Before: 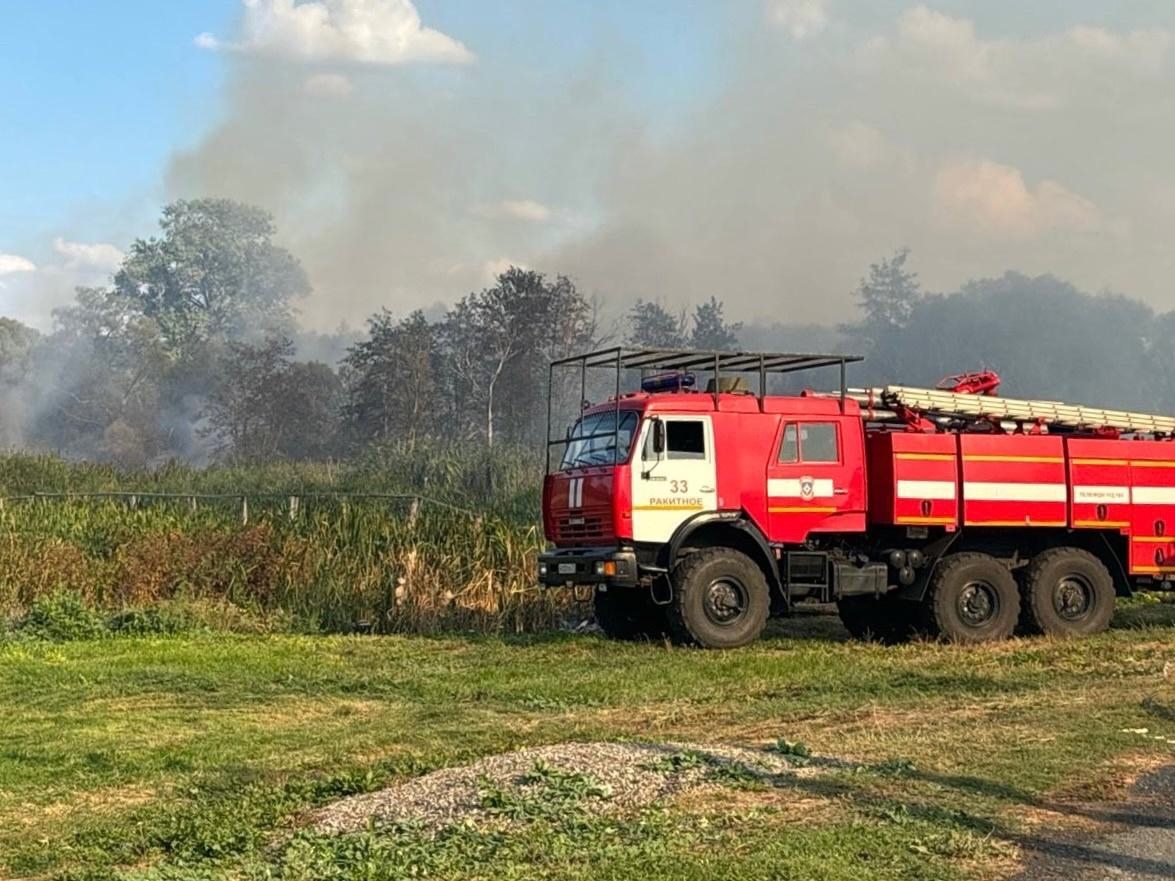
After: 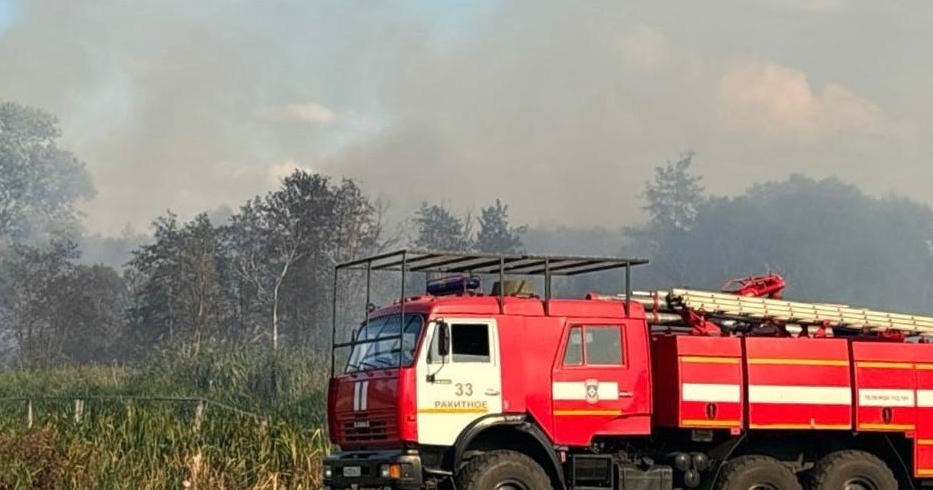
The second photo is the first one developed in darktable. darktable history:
crop: left 18.38%, top 11.092%, right 2.134%, bottom 33.217%
tone equalizer: on, module defaults
